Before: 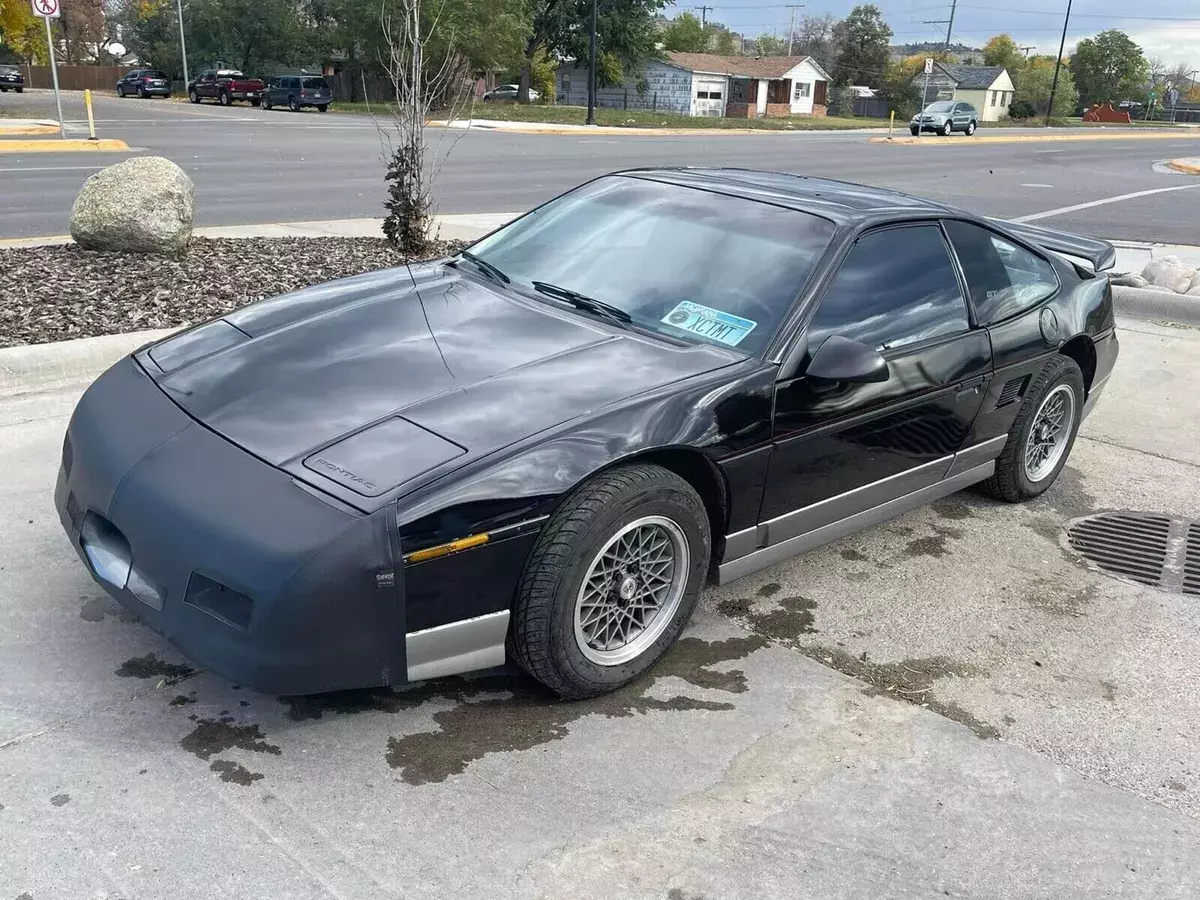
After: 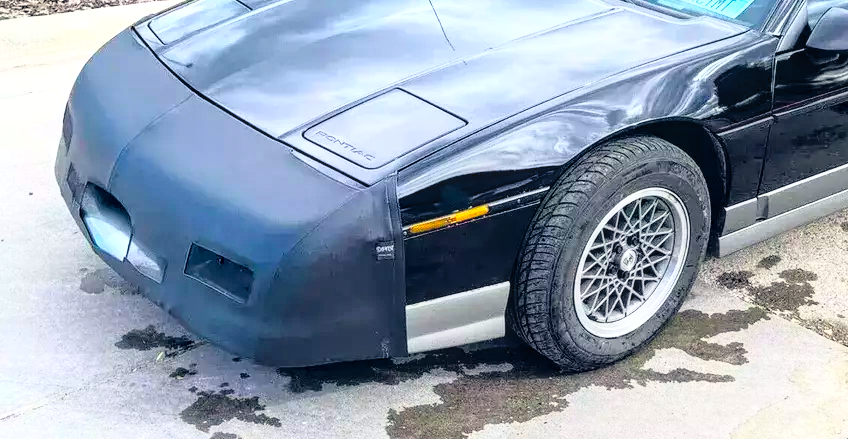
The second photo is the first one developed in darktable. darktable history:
color balance rgb: global offset › chroma 0.102%, global offset › hue 252.26°, perceptual saturation grading › global saturation 25.085%, global vibrance 9.328%
contrast brightness saturation: contrast 0.026, brightness 0.057, saturation 0.123
crop: top 36.546%, right 28.275%, bottom 14.657%
levels: white 99.92%
local contrast: on, module defaults
base curve: curves: ch0 [(0, 0) (0.012, 0.01) (0.073, 0.168) (0.31, 0.711) (0.645, 0.957) (1, 1)]
